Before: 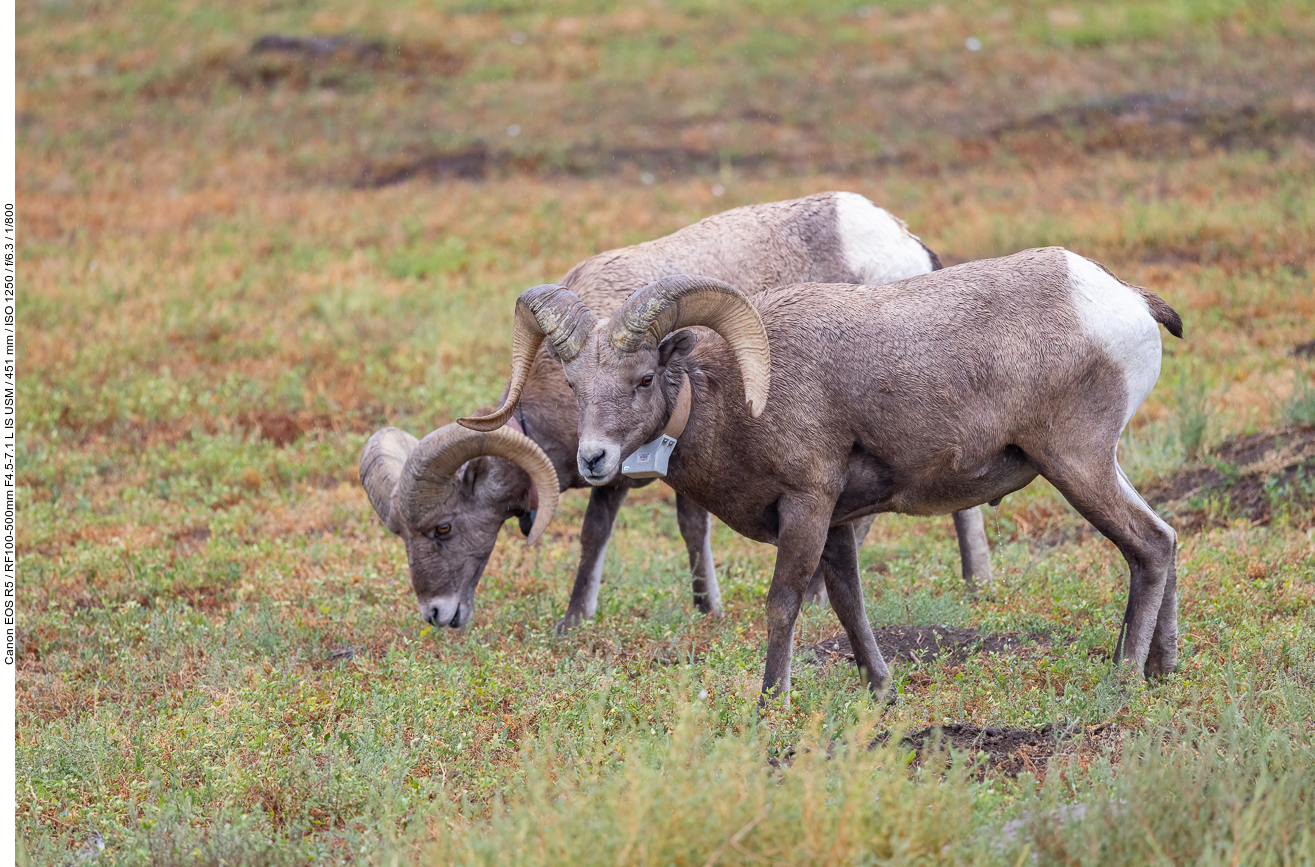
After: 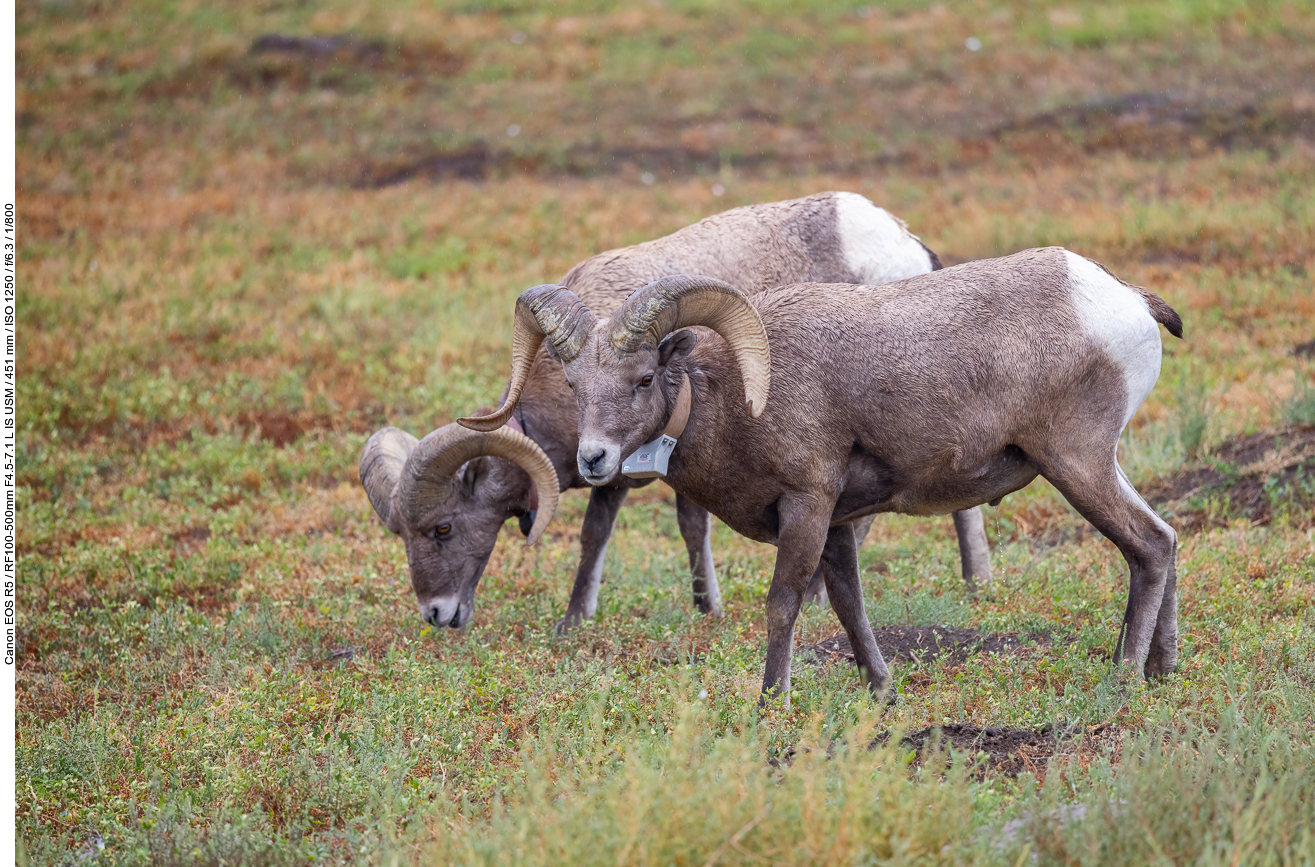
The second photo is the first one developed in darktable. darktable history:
shadows and highlights: radius 336.09, shadows 28.75, soften with gaussian
